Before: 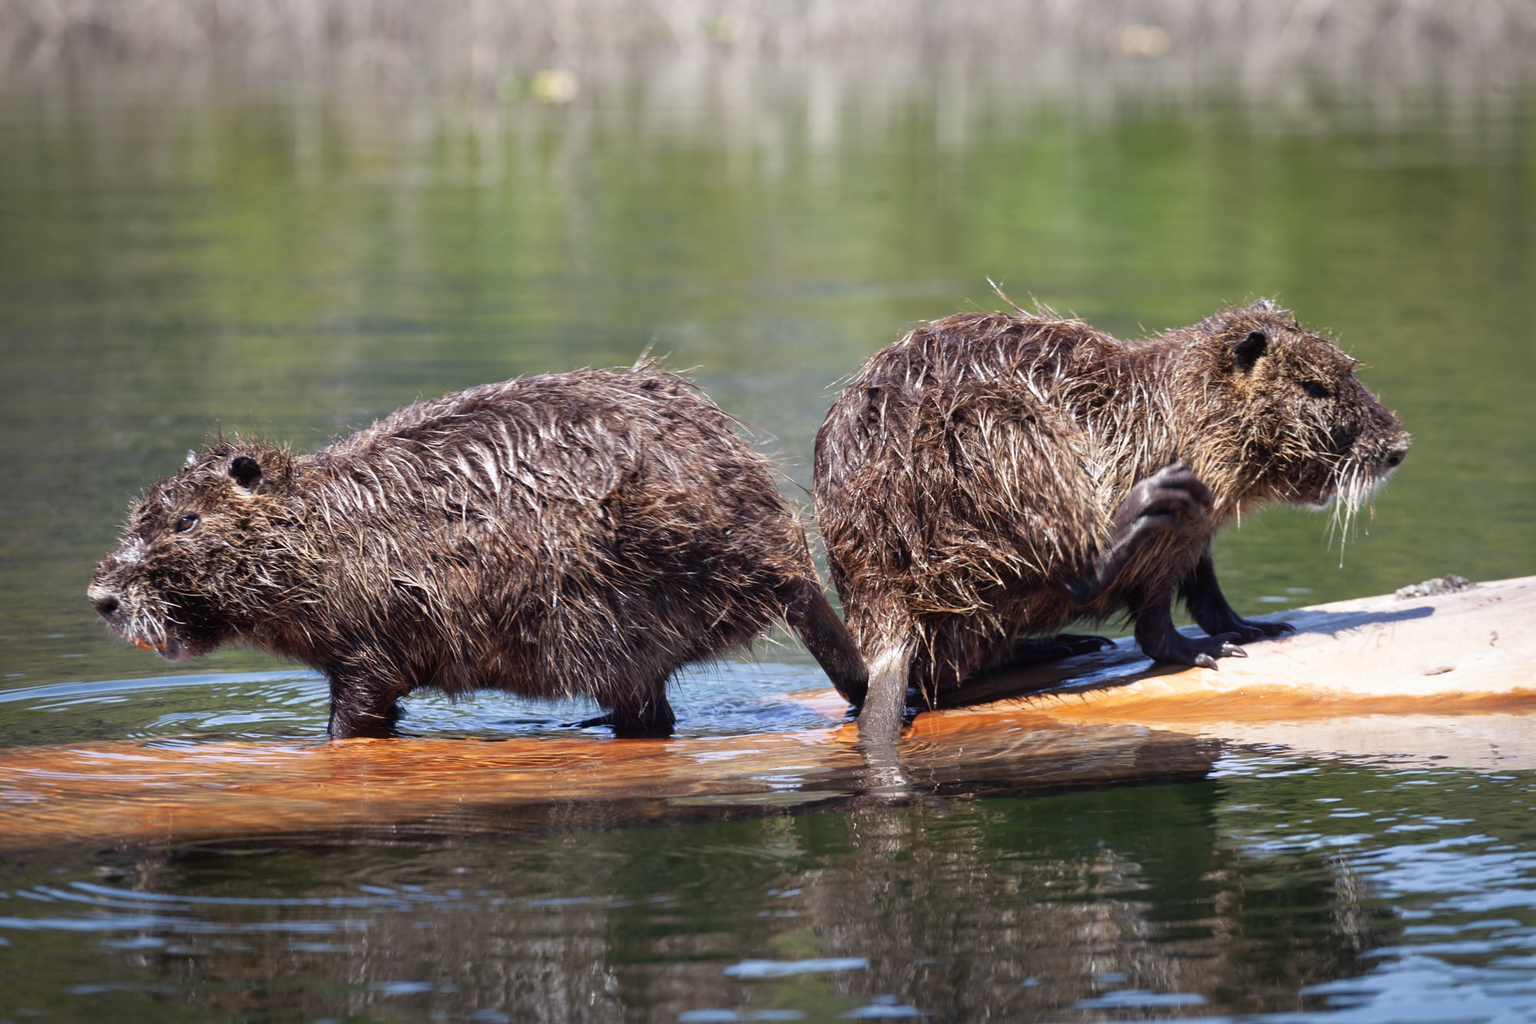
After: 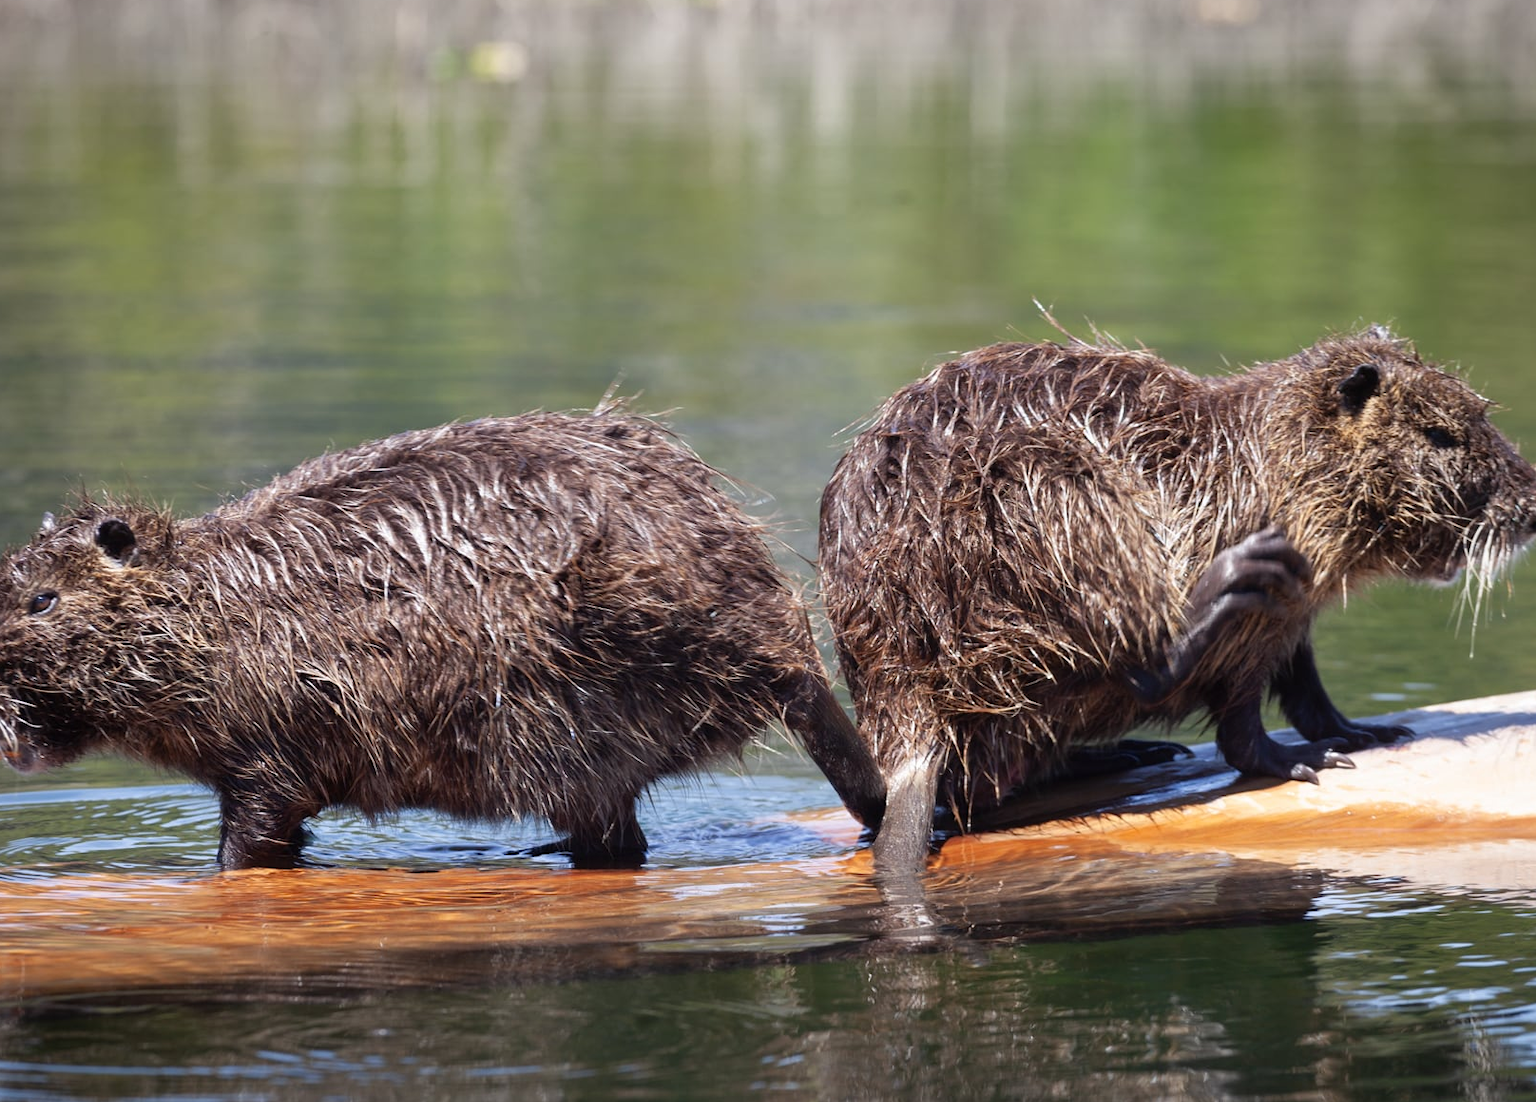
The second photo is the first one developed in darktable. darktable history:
crop: left 9.924%, top 3.583%, right 9.251%, bottom 9.389%
